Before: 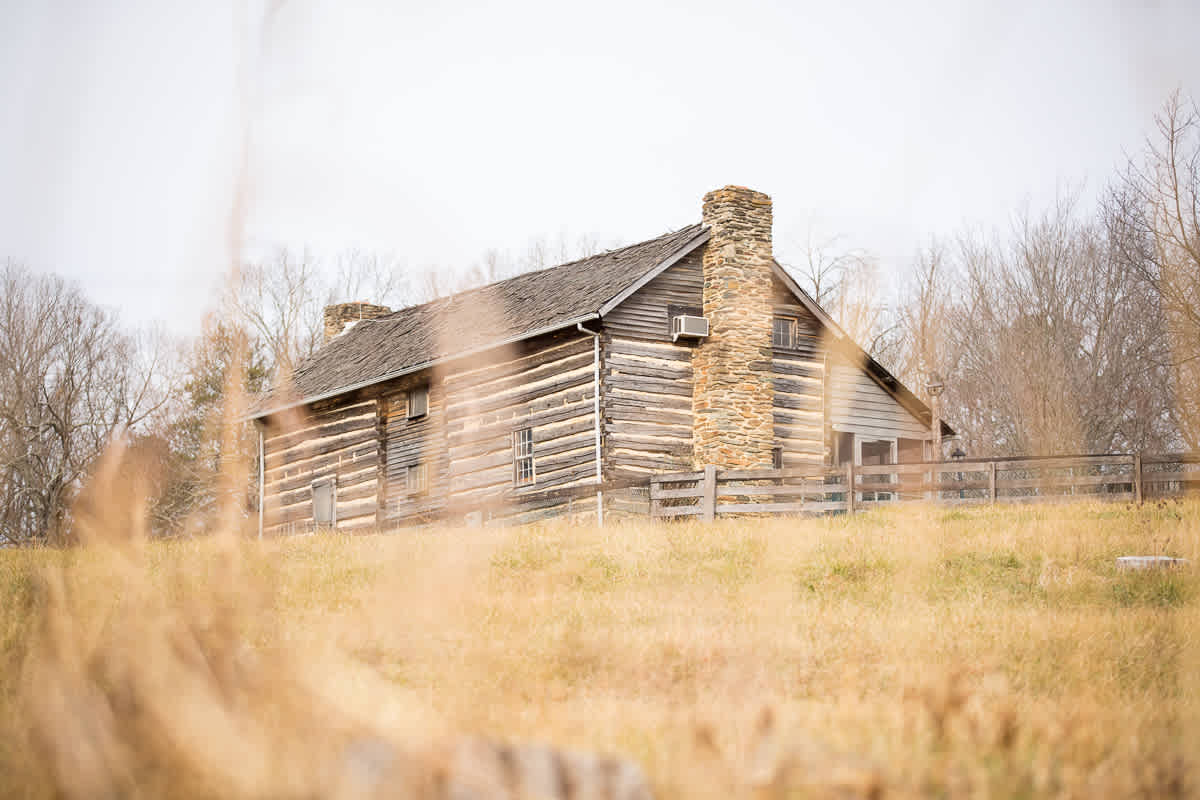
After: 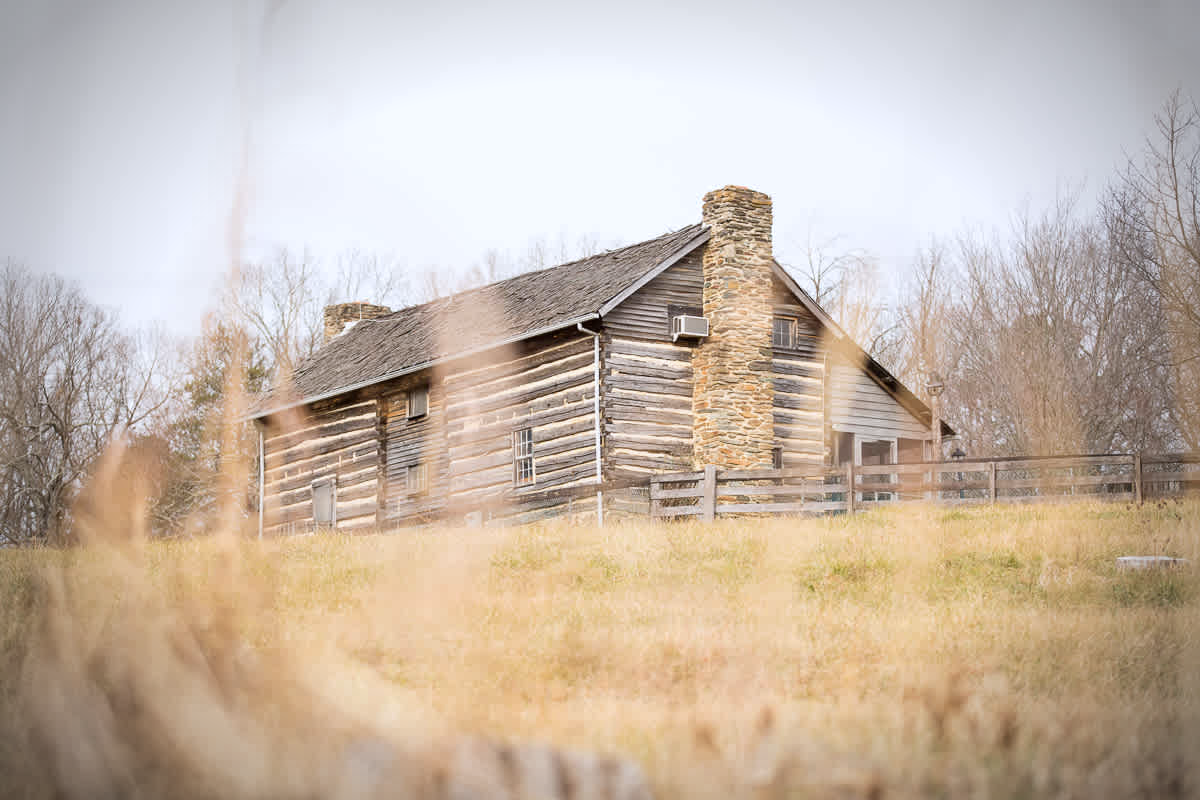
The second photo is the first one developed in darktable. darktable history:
white balance: red 0.983, blue 1.036
vignetting: automatic ratio true
